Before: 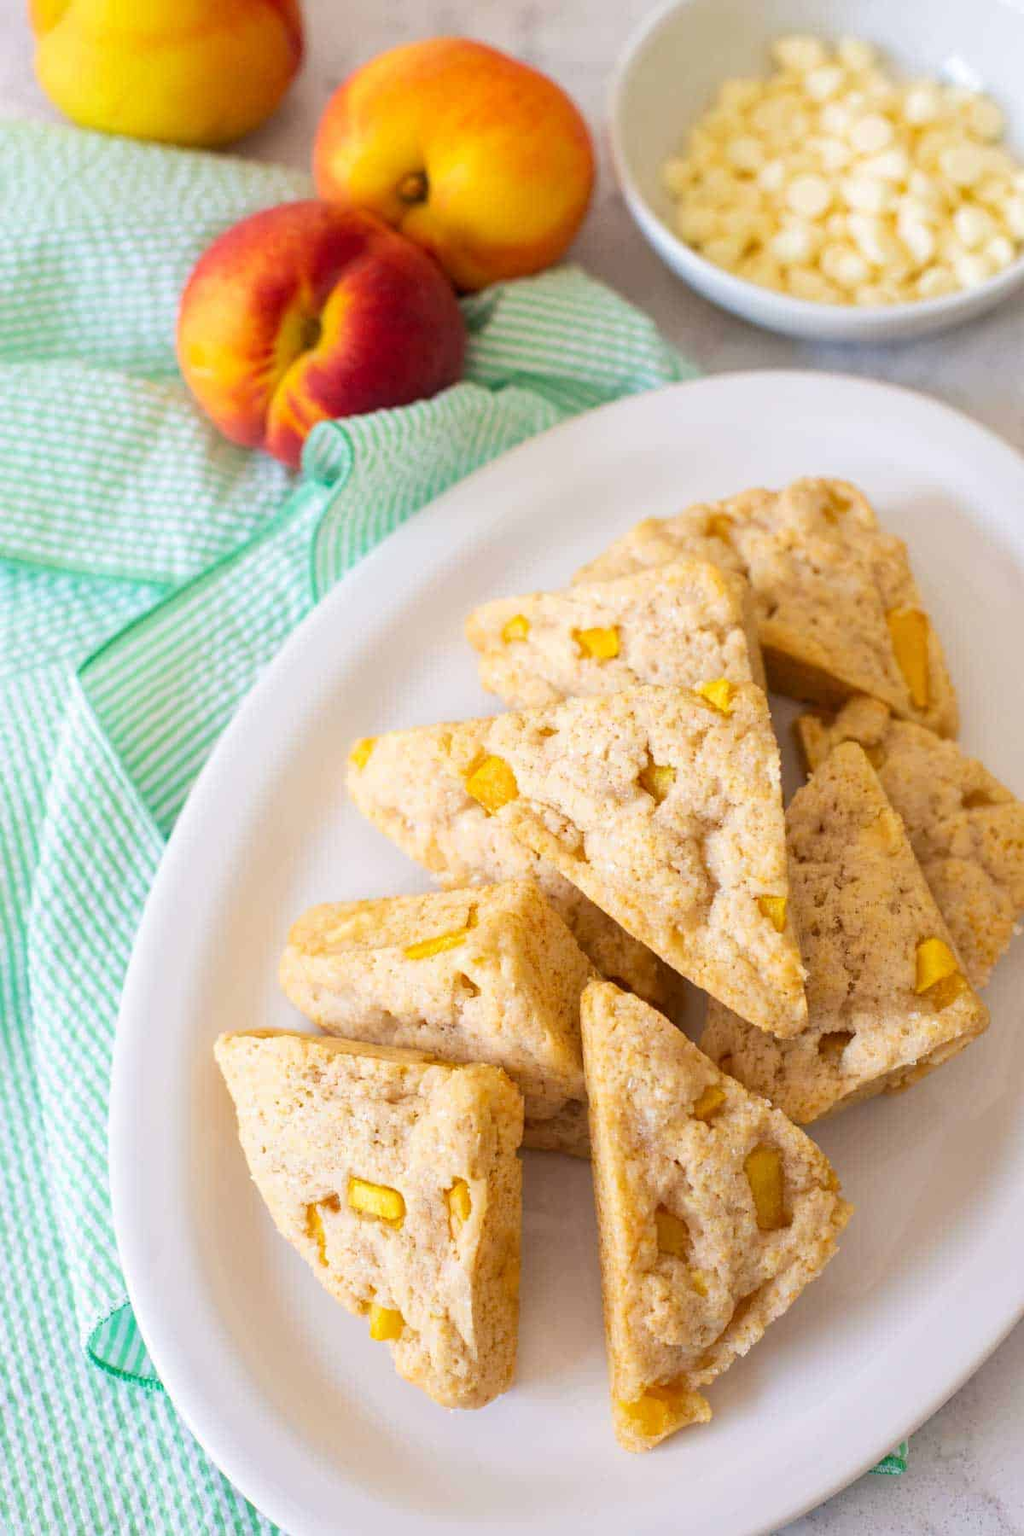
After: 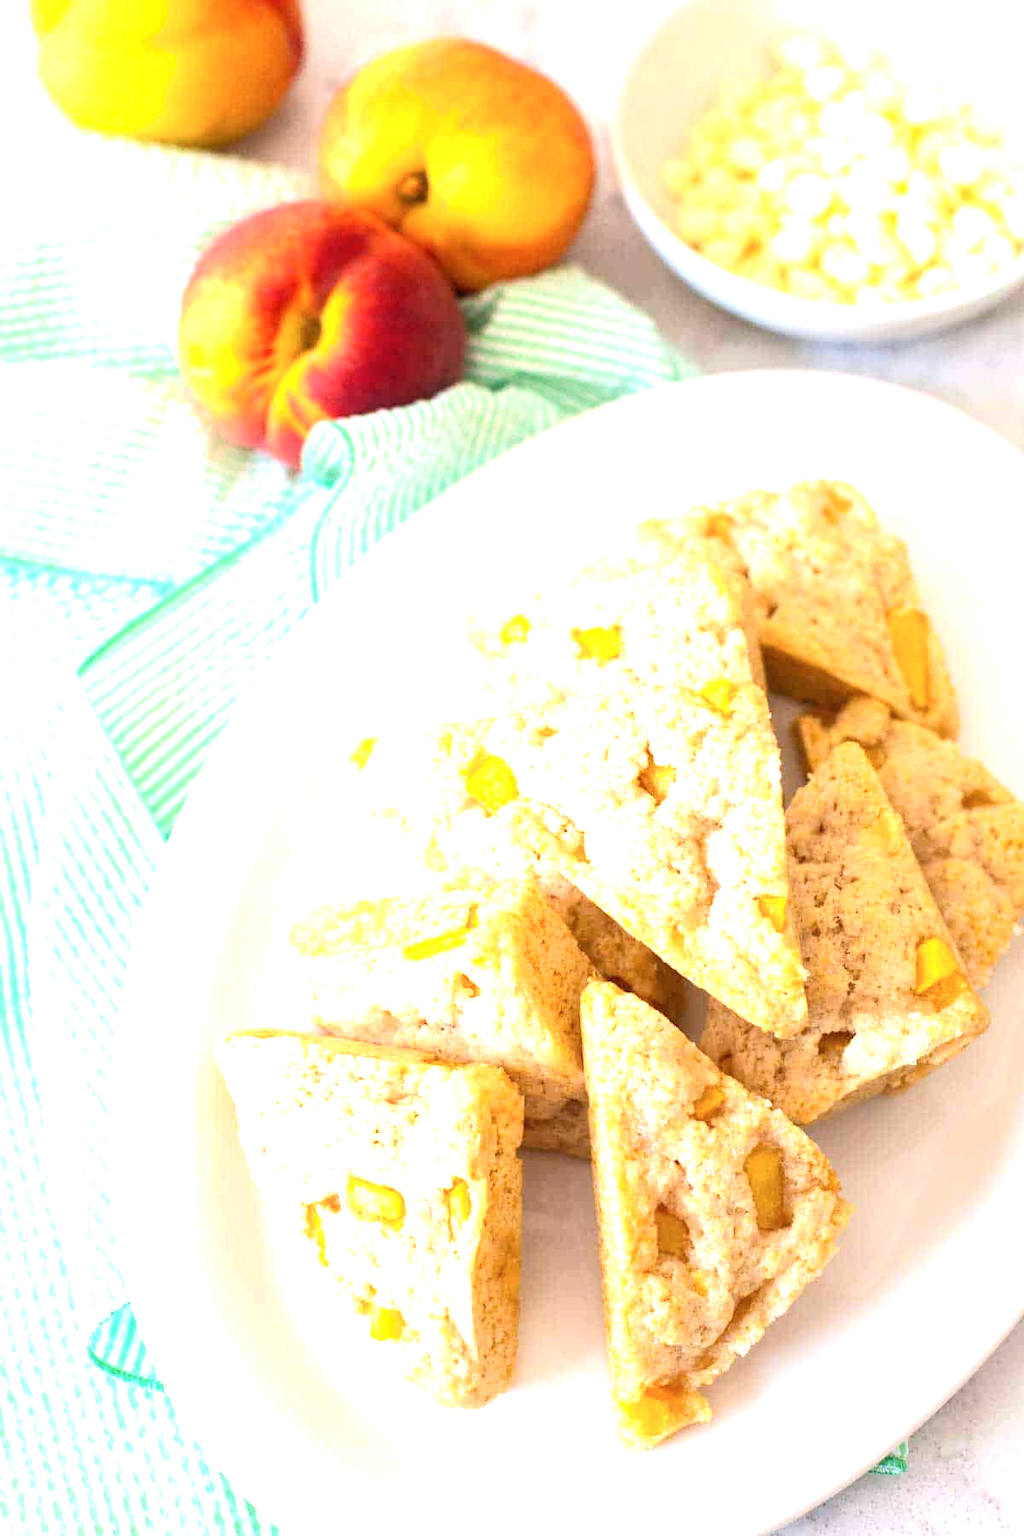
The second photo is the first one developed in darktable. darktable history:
shadows and highlights: shadows -12.5, white point adjustment 4, highlights 28.33
exposure: black level correction 0, exposure 0.95 EV, compensate exposure bias true, compensate highlight preservation false
white balance: emerald 1
